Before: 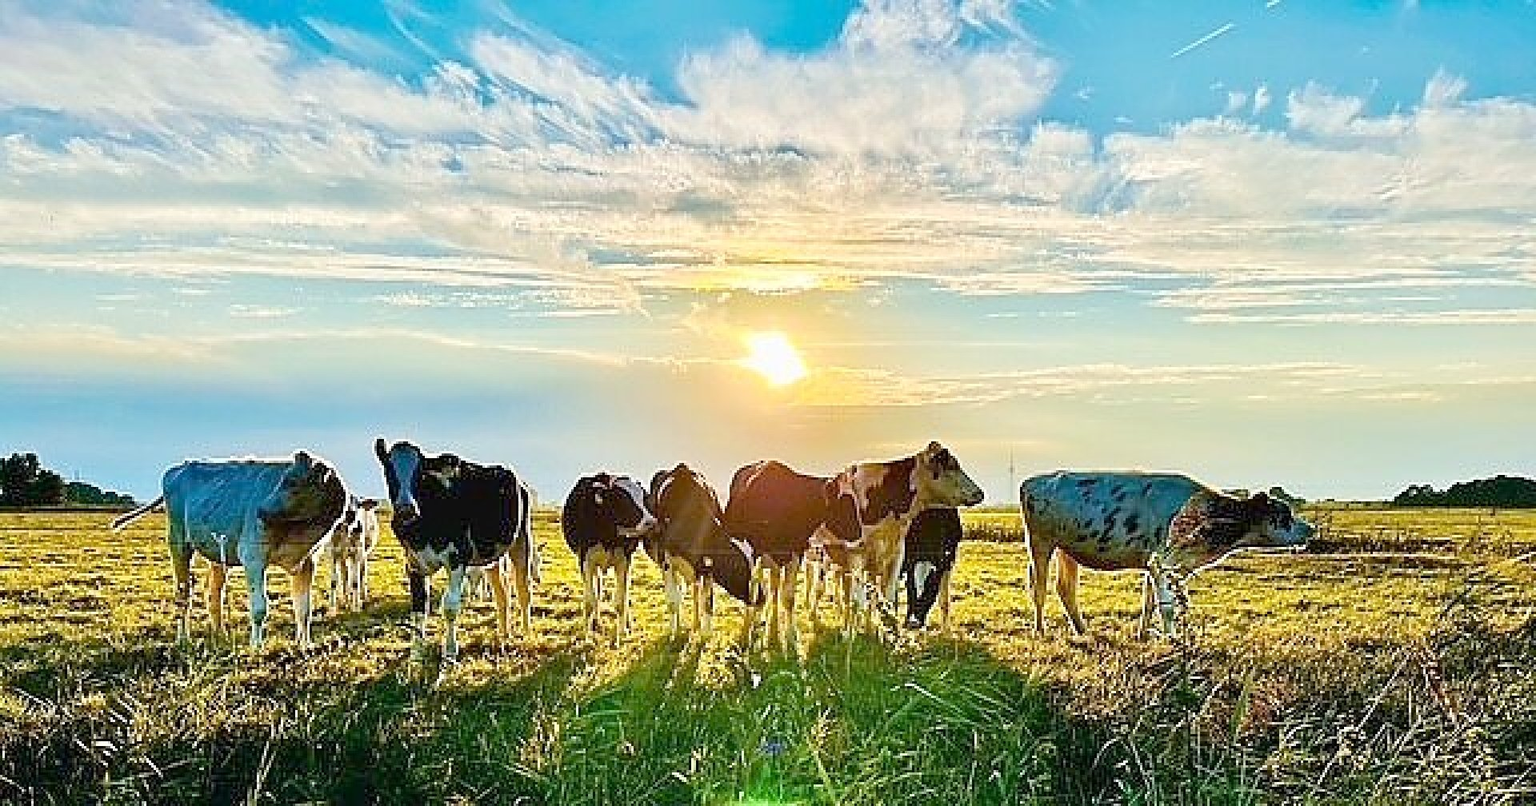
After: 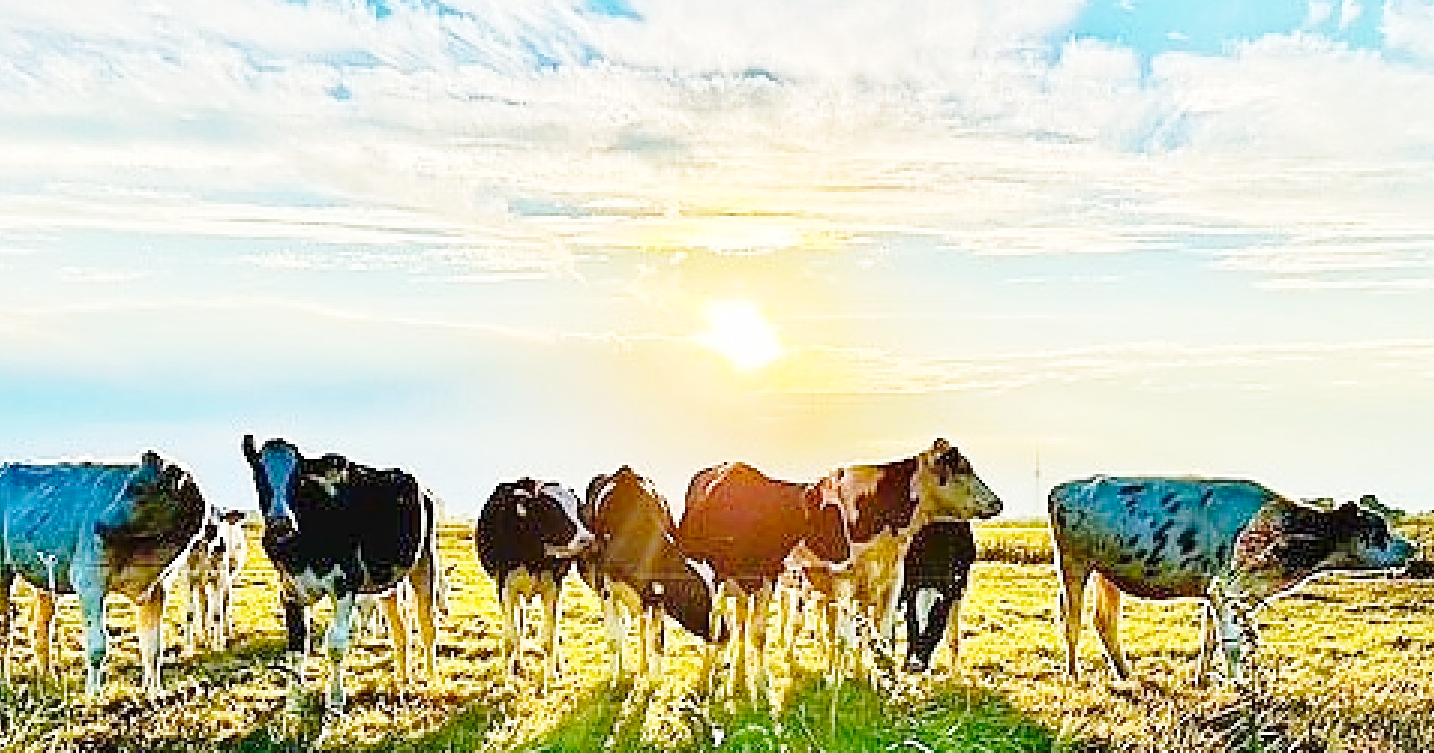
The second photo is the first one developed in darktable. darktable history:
crop and rotate: left 11.831%, top 11.346%, right 13.429%, bottom 13.899%
base curve: curves: ch0 [(0, 0) (0.028, 0.03) (0.121, 0.232) (0.46, 0.748) (0.859, 0.968) (1, 1)], preserve colors none
